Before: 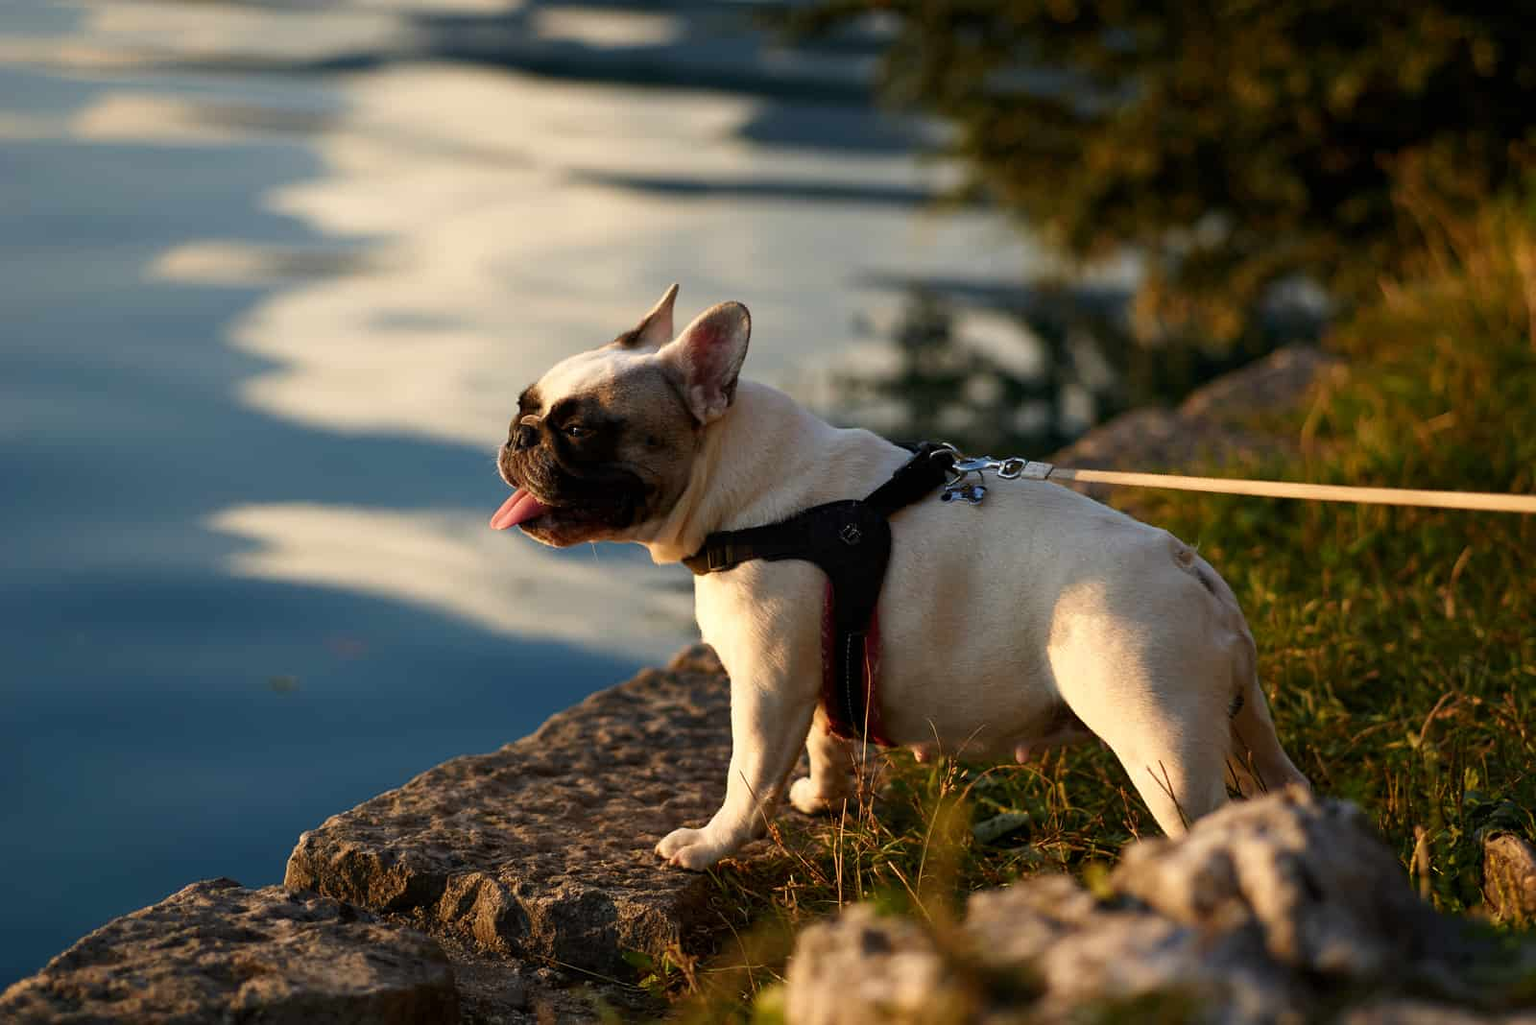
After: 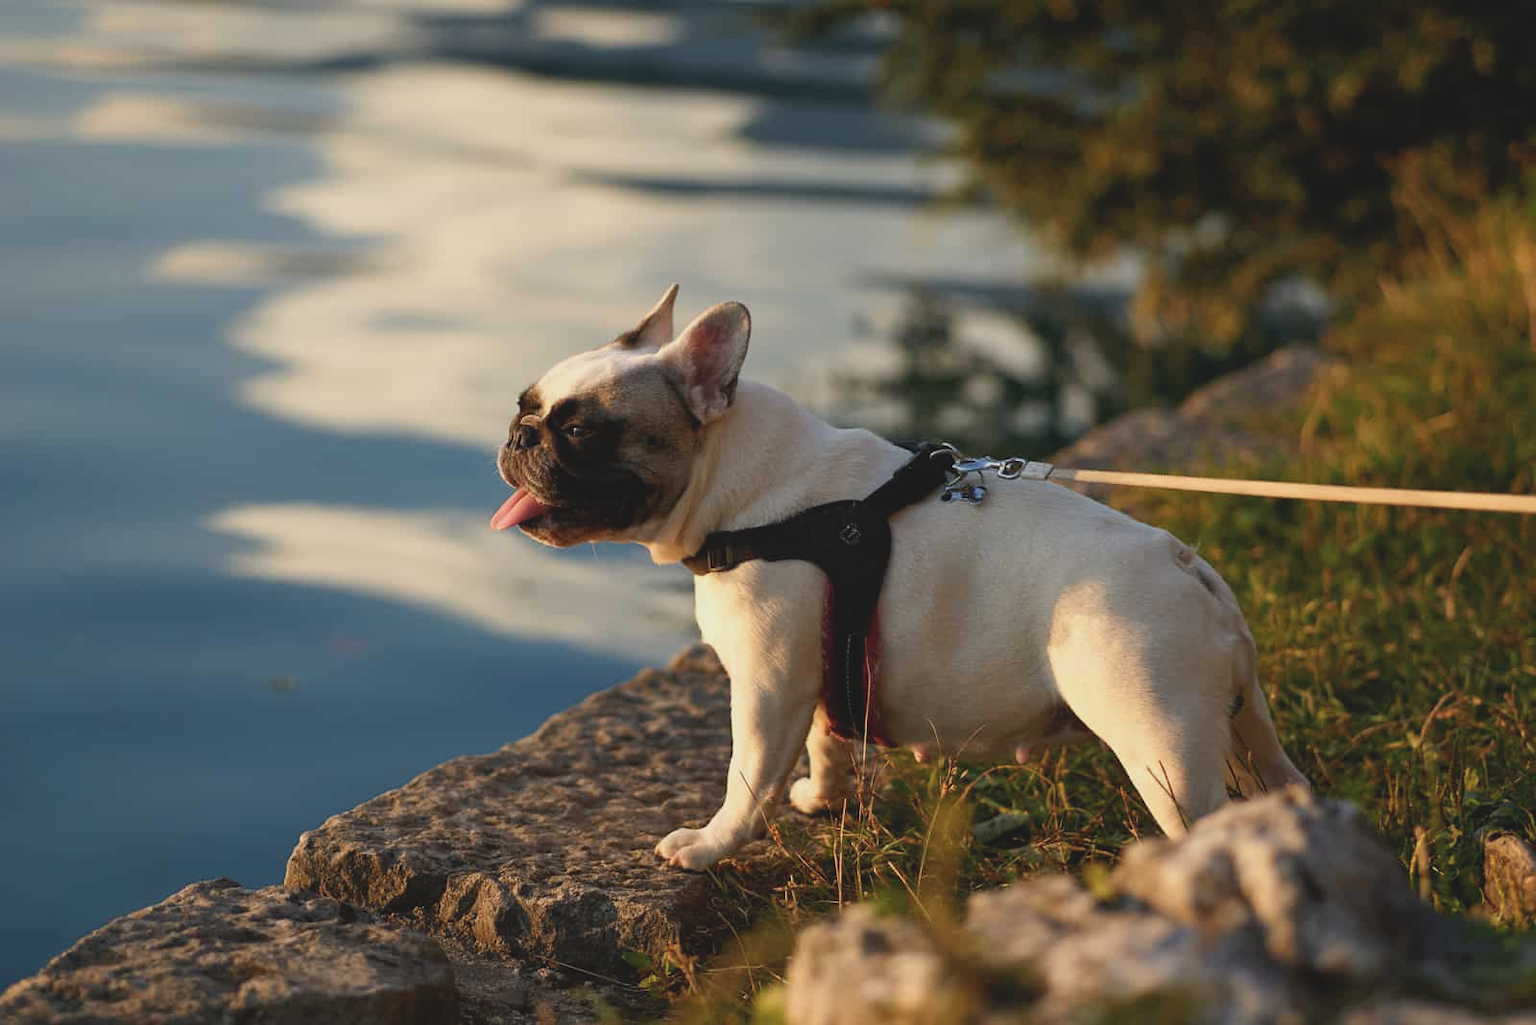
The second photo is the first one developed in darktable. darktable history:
contrast brightness saturation: contrast -0.147, brightness 0.048, saturation -0.123
